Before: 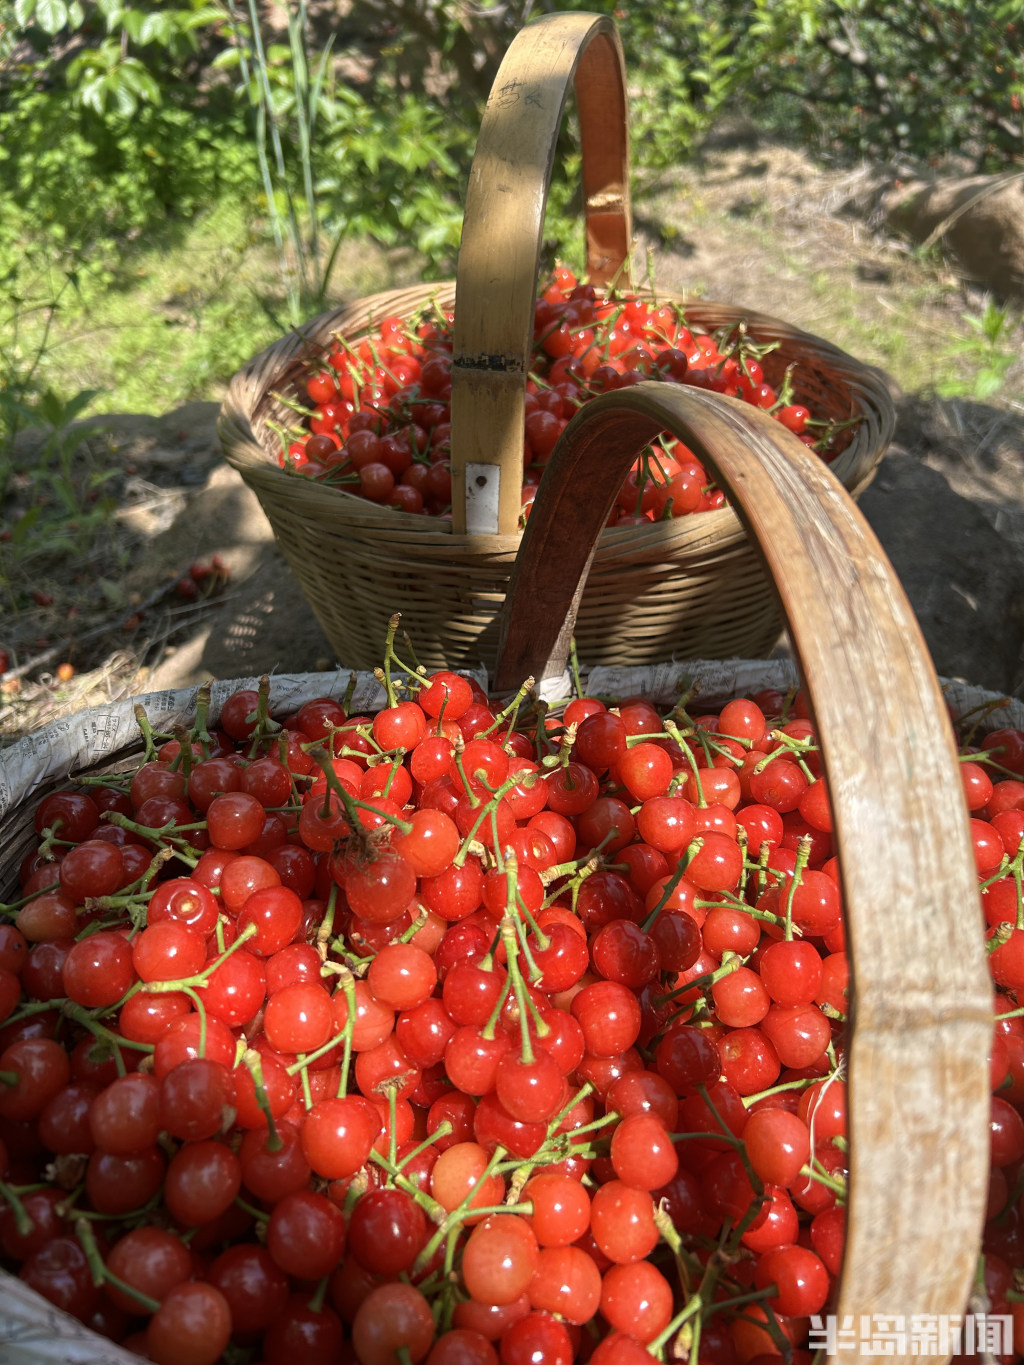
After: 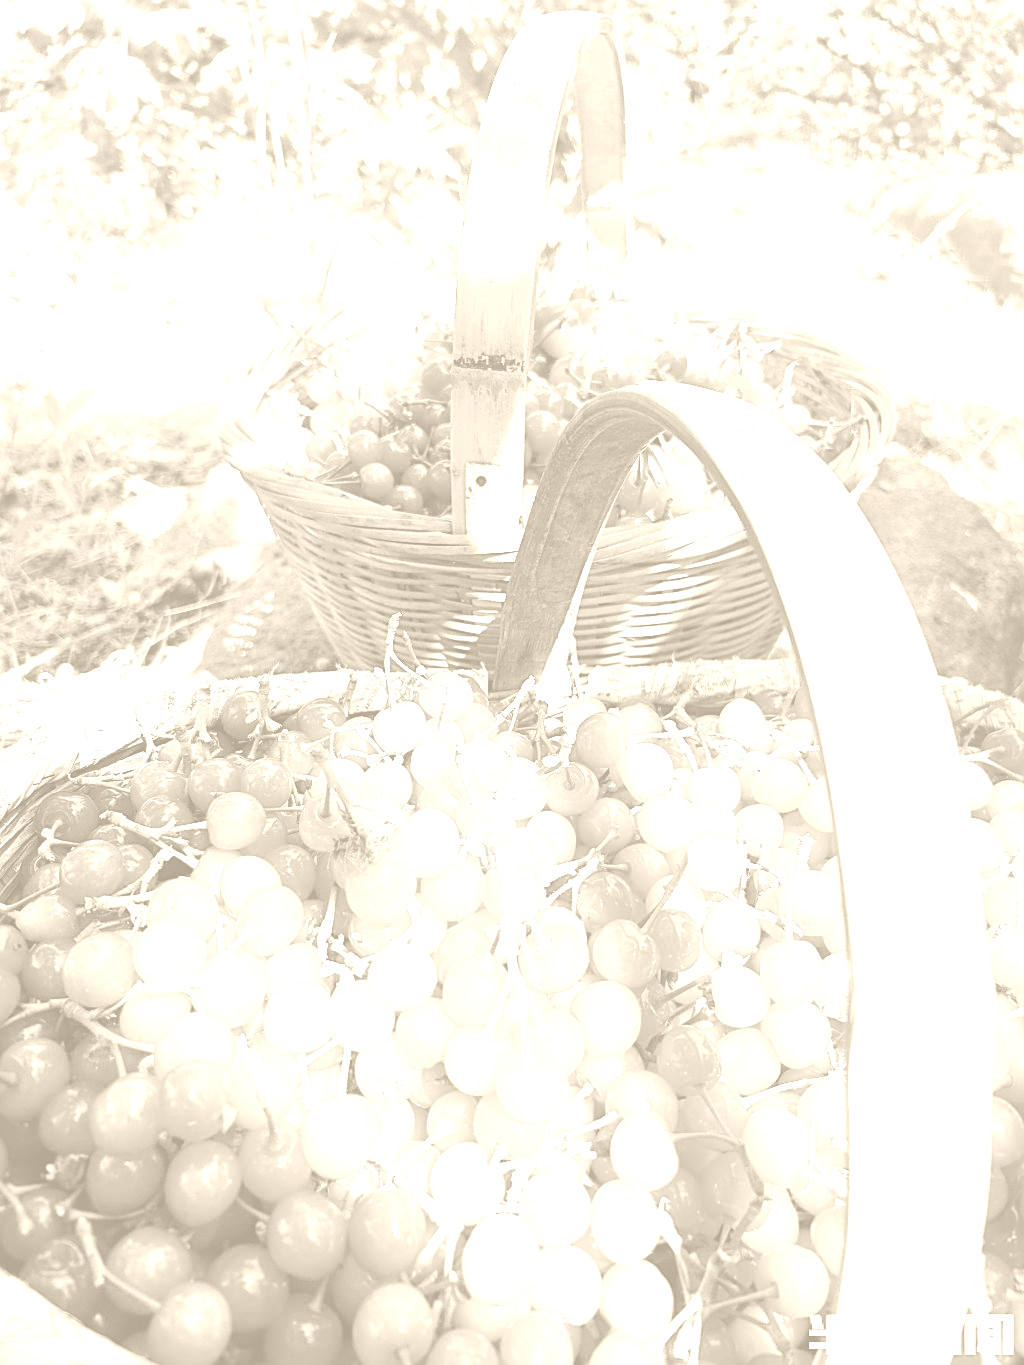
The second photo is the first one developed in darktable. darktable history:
colorize: hue 36°, saturation 71%, lightness 80.79%
base curve: curves: ch0 [(0, 0) (0.028, 0.03) (0.121, 0.232) (0.46, 0.748) (0.859, 0.968) (1, 1)], preserve colors none
sharpen: on, module defaults
exposure: black level correction 0, exposure 1.198 EV, compensate exposure bias true, compensate highlight preservation false
